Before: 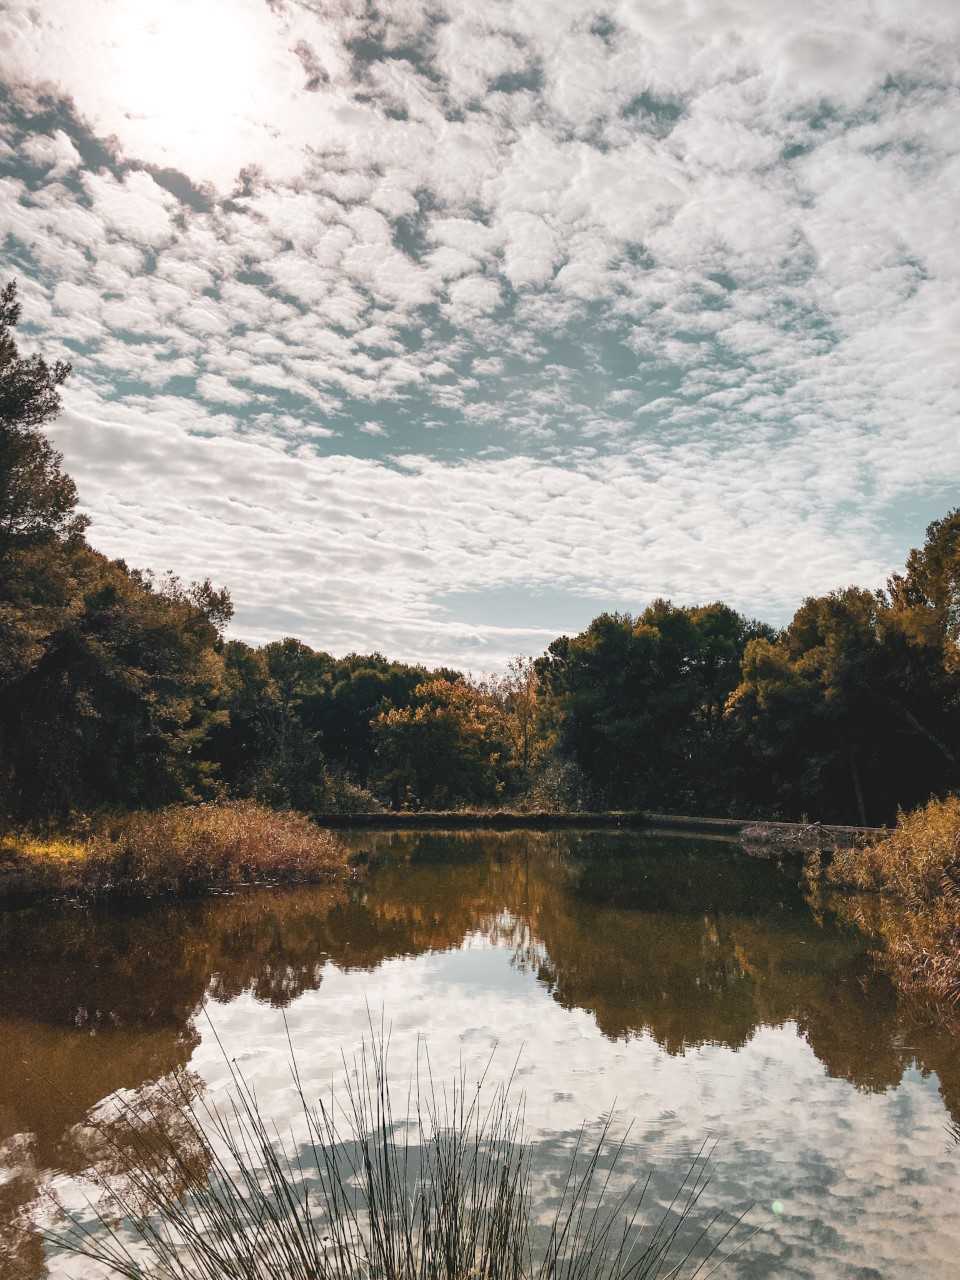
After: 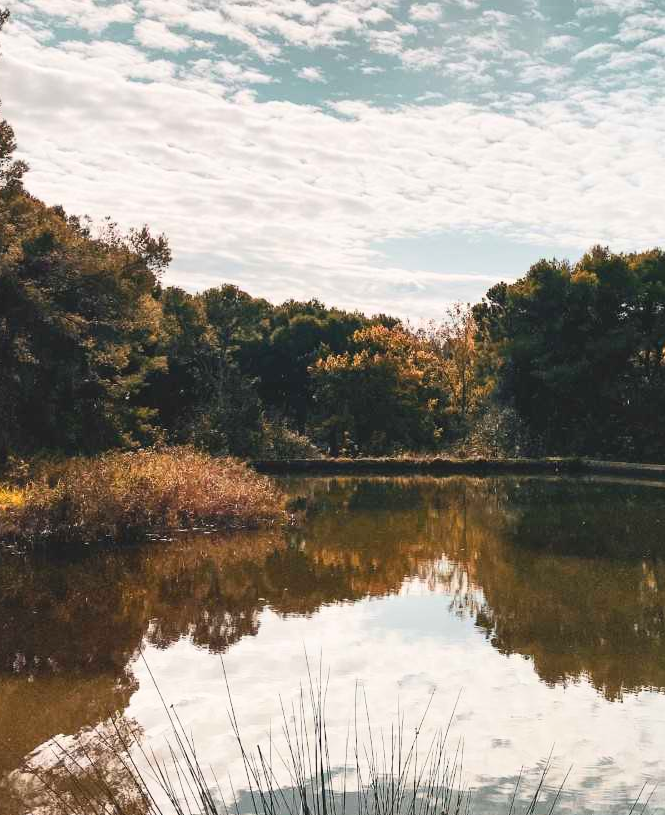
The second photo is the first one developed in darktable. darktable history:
contrast brightness saturation: contrast 0.2, brightness 0.16, saturation 0.22
crop: left 6.488%, top 27.668%, right 24.183%, bottom 8.656%
